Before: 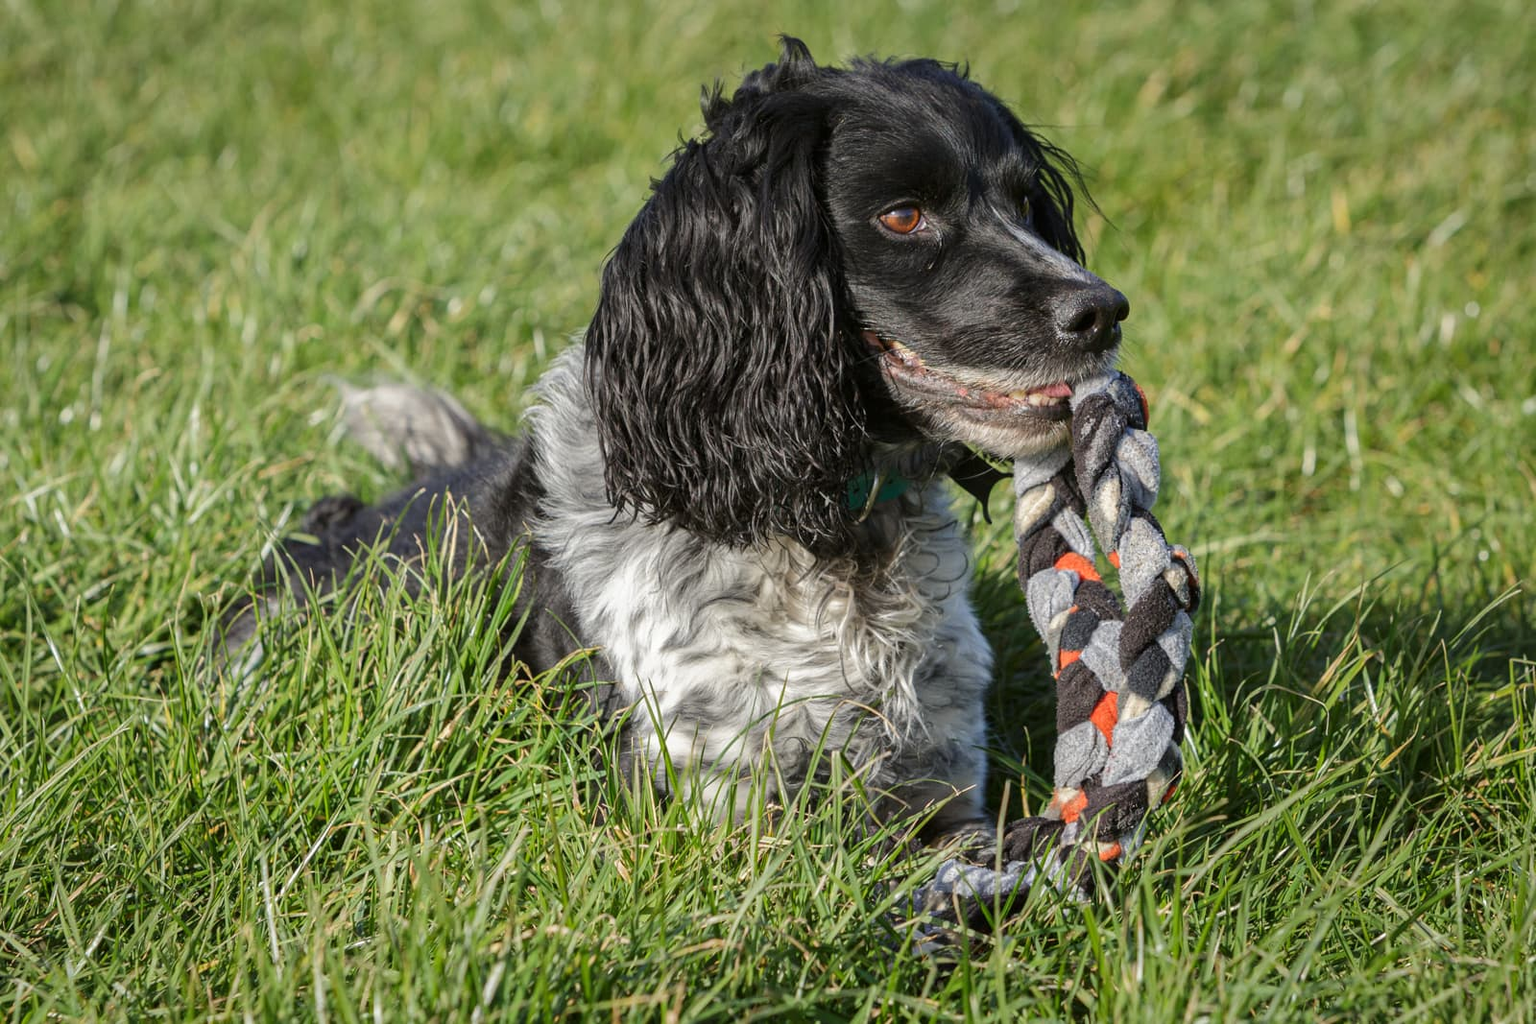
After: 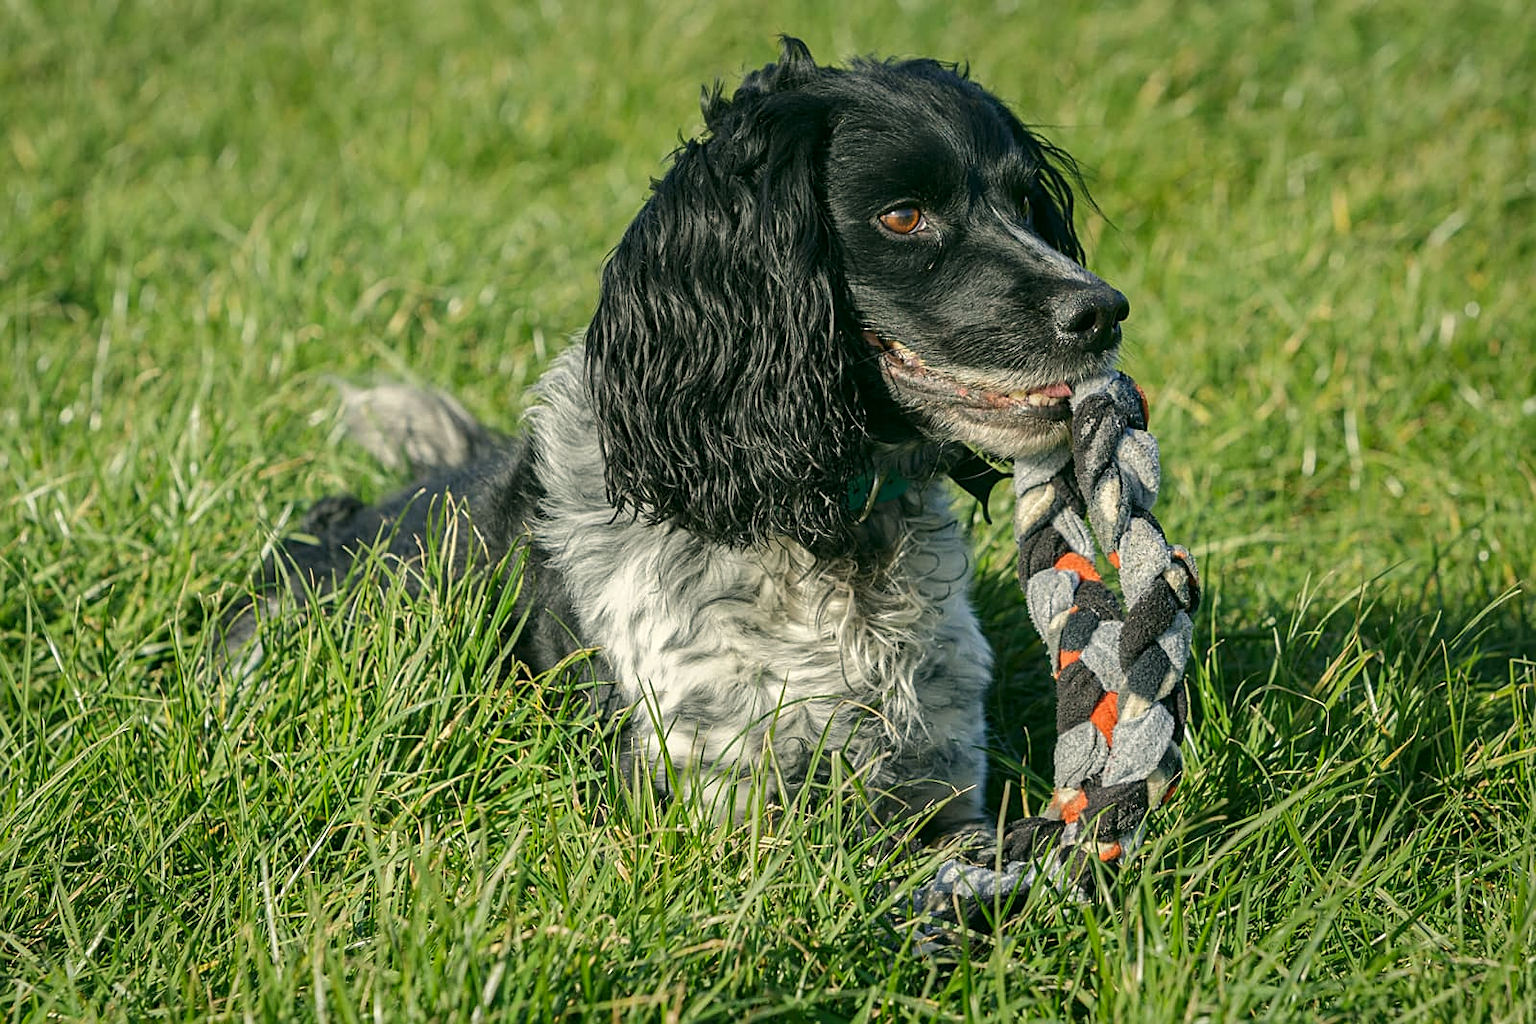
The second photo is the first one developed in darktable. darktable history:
color correction: highlights a* -0.482, highlights b* 9.48, shadows a* -9.48, shadows b* 0.803
sharpen: on, module defaults
